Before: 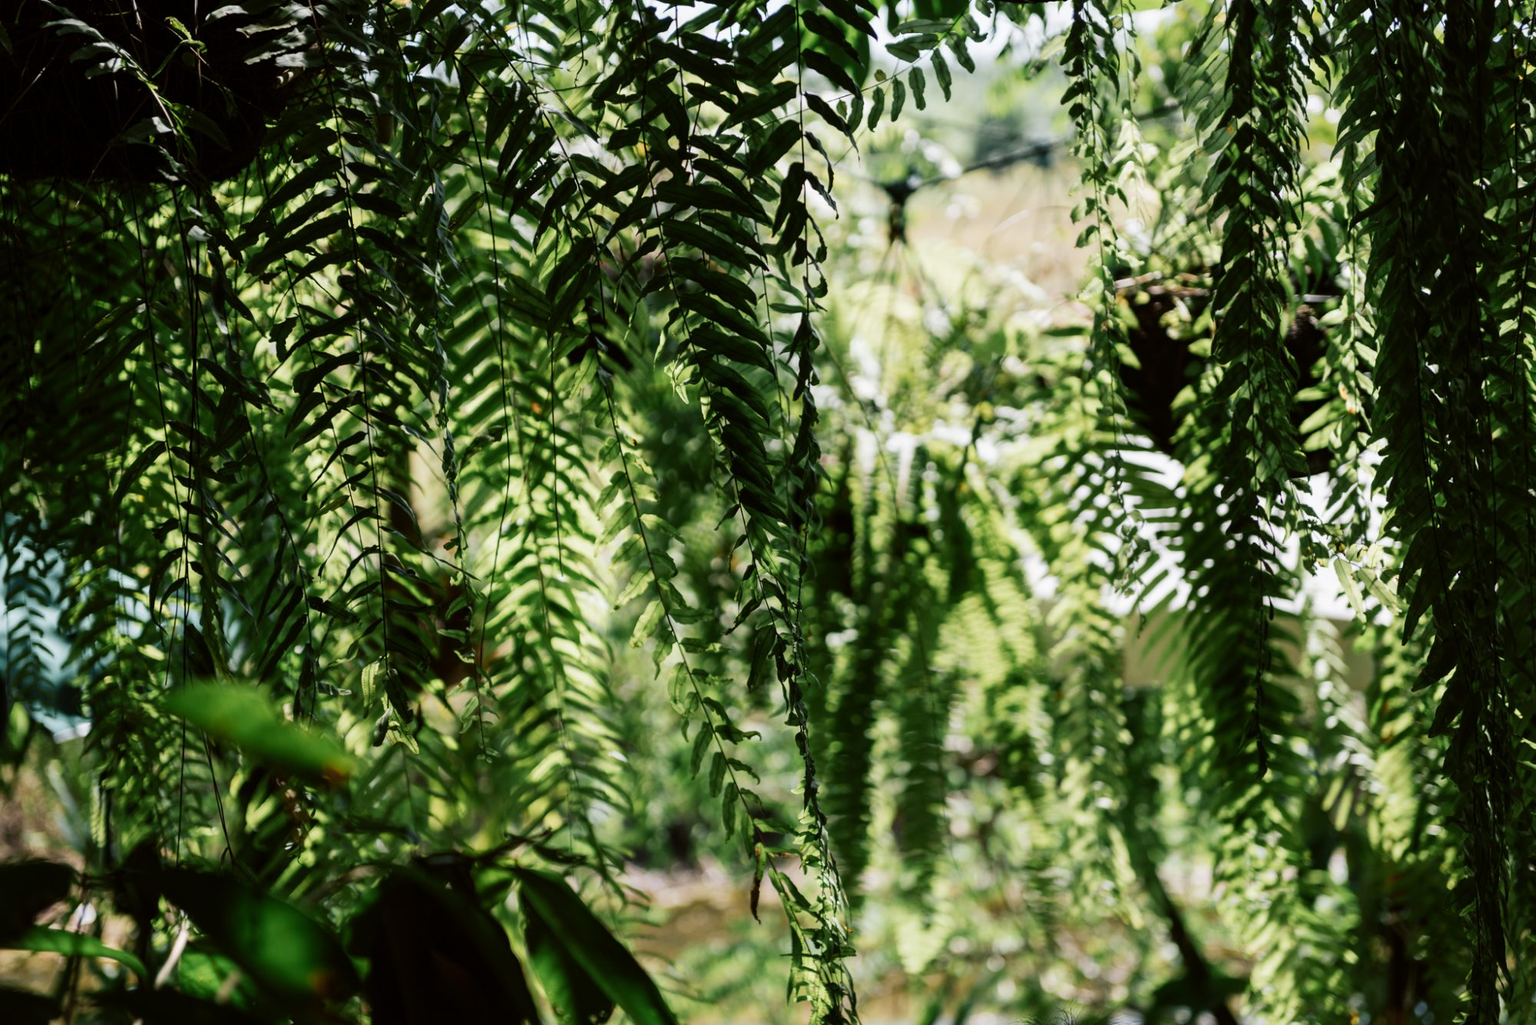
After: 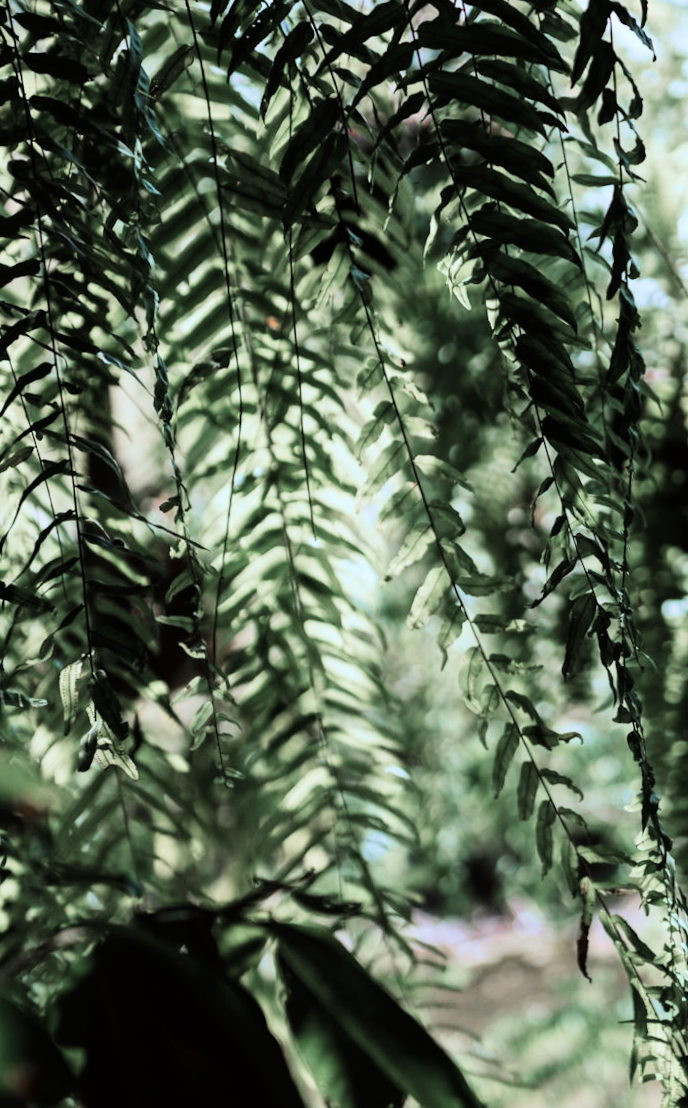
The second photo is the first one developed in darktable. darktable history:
color correction: highlights a* -2.24, highlights b* -18.1
crop and rotate: left 21.77%, top 18.528%, right 44.676%, bottom 2.997%
tone curve: curves: ch0 [(0, 0) (0.004, 0.001) (0.133, 0.112) (0.325, 0.362) (0.832, 0.893) (1, 1)], color space Lab, linked channels, preserve colors none
color zones: curves: ch1 [(0, 0.708) (0.088, 0.648) (0.245, 0.187) (0.429, 0.326) (0.571, 0.498) (0.714, 0.5) (0.857, 0.5) (1, 0.708)]
velvia: on, module defaults
rotate and perspective: rotation -2.29°, automatic cropping off
